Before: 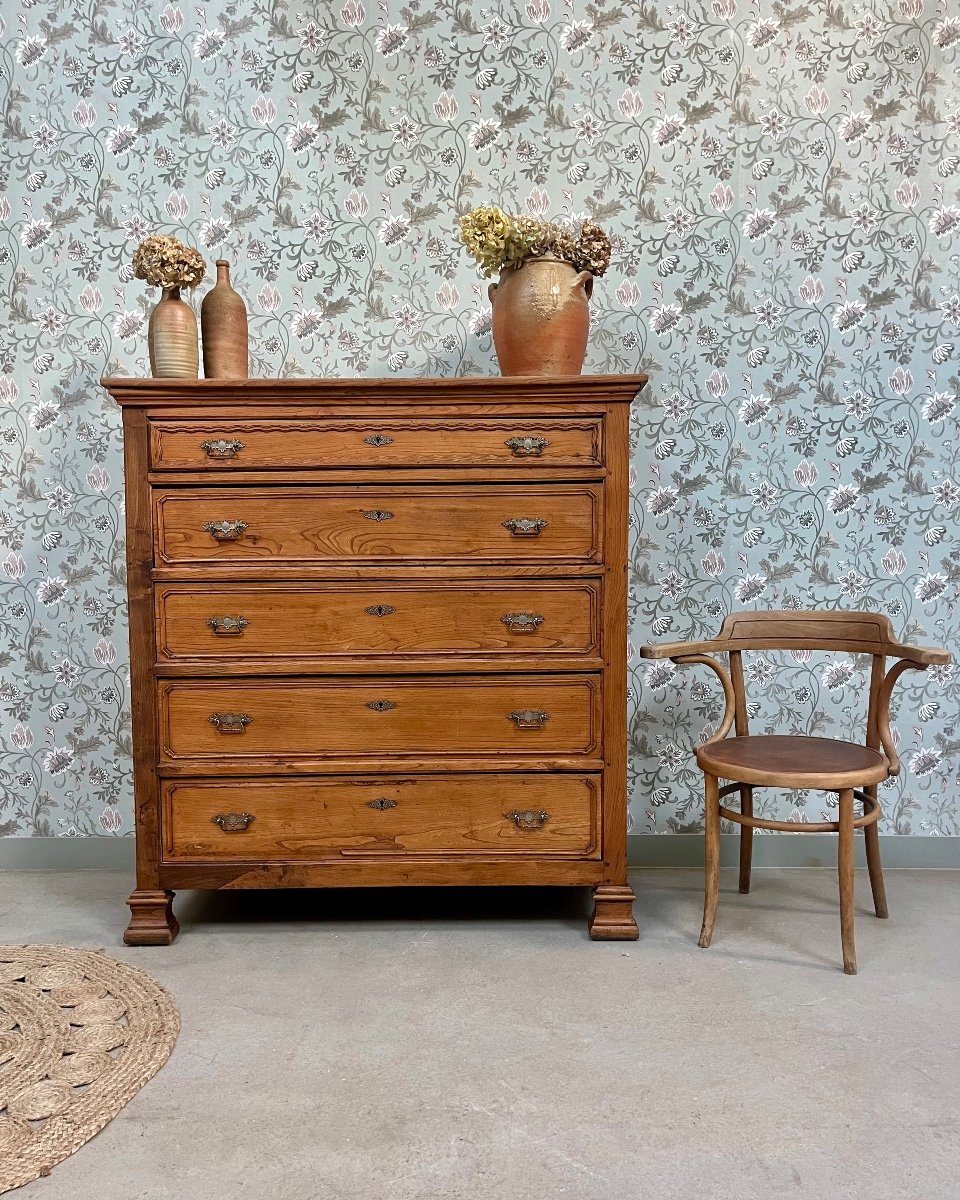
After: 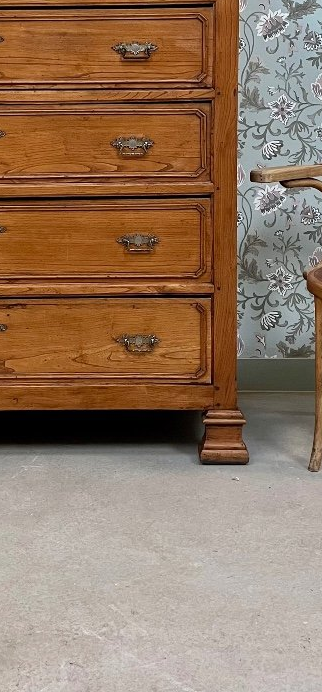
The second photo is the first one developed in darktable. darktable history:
crop: left 40.671%, top 39.688%, right 25.771%, bottom 2.635%
